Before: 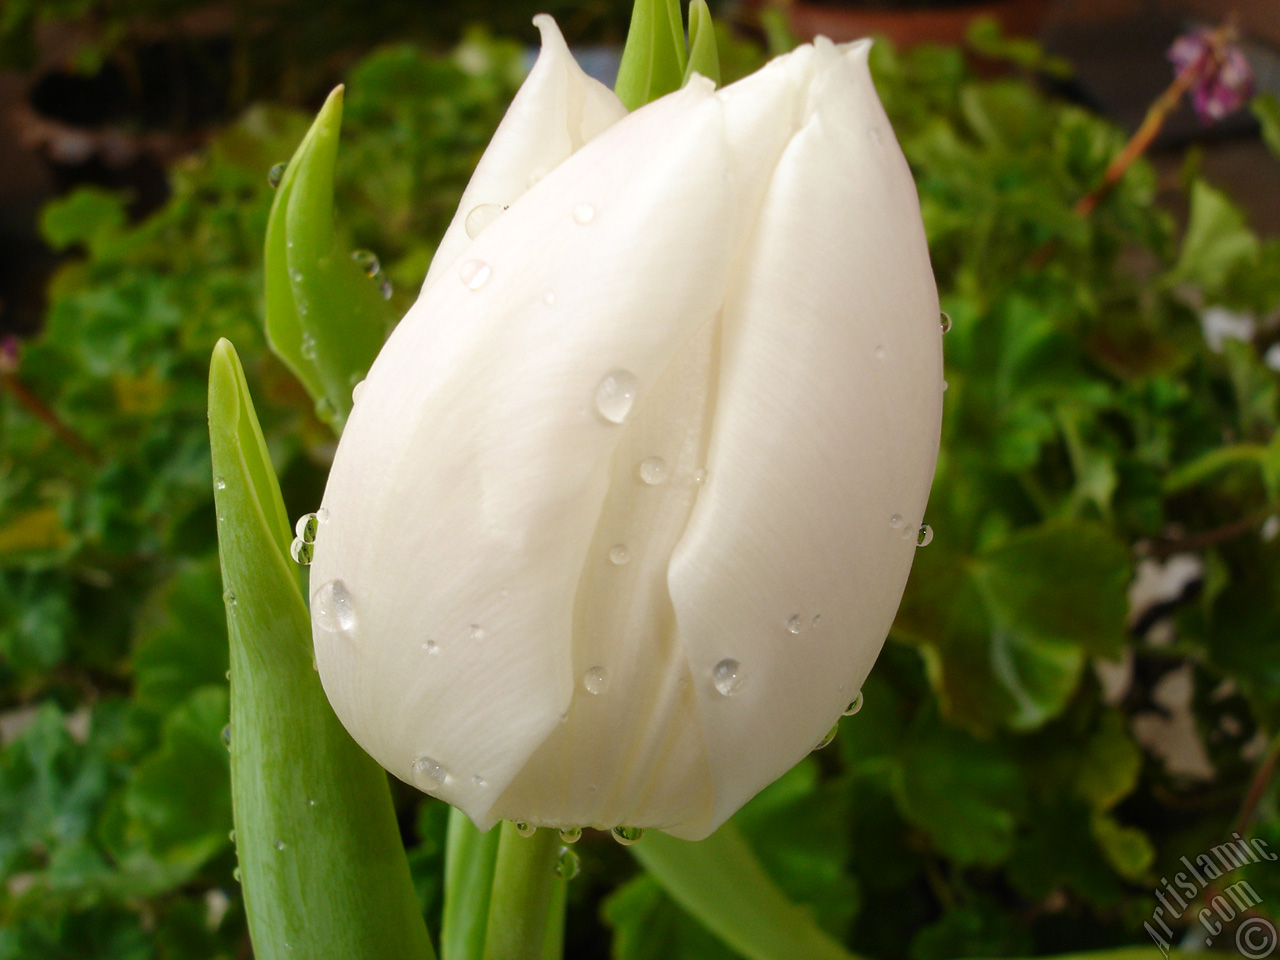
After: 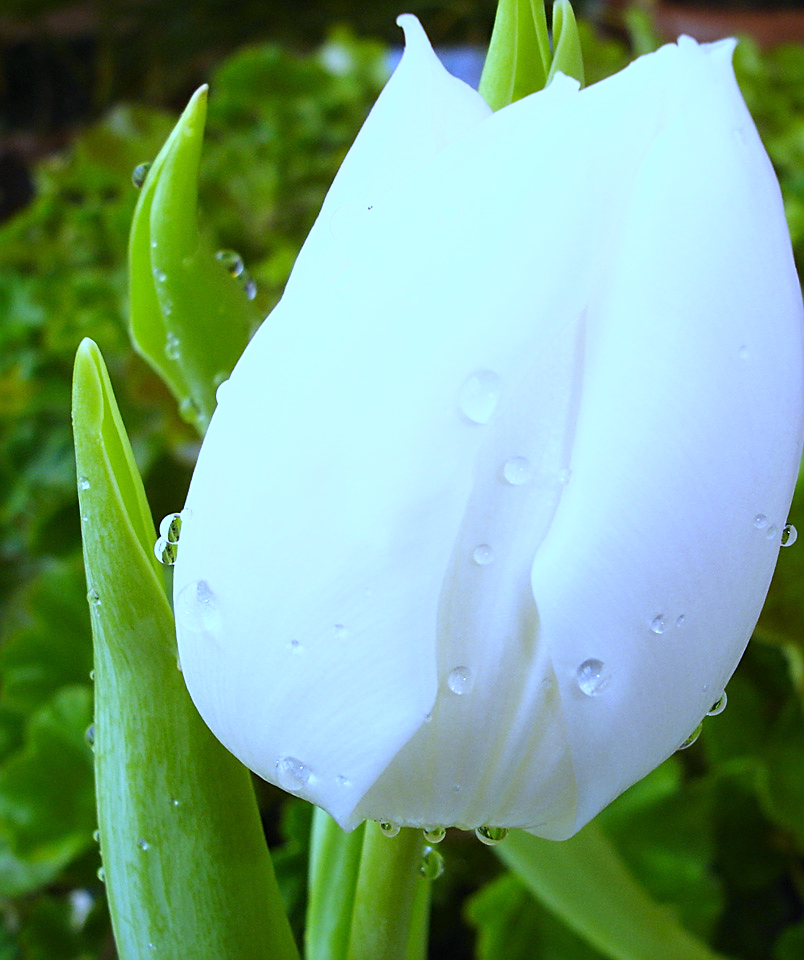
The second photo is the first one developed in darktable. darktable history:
sharpen: on, module defaults
white balance: red 0.766, blue 1.537
base curve: curves: ch0 [(0, 0) (0.557, 0.834) (1, 1)]
crop: left 10.644%, right 26.528%
